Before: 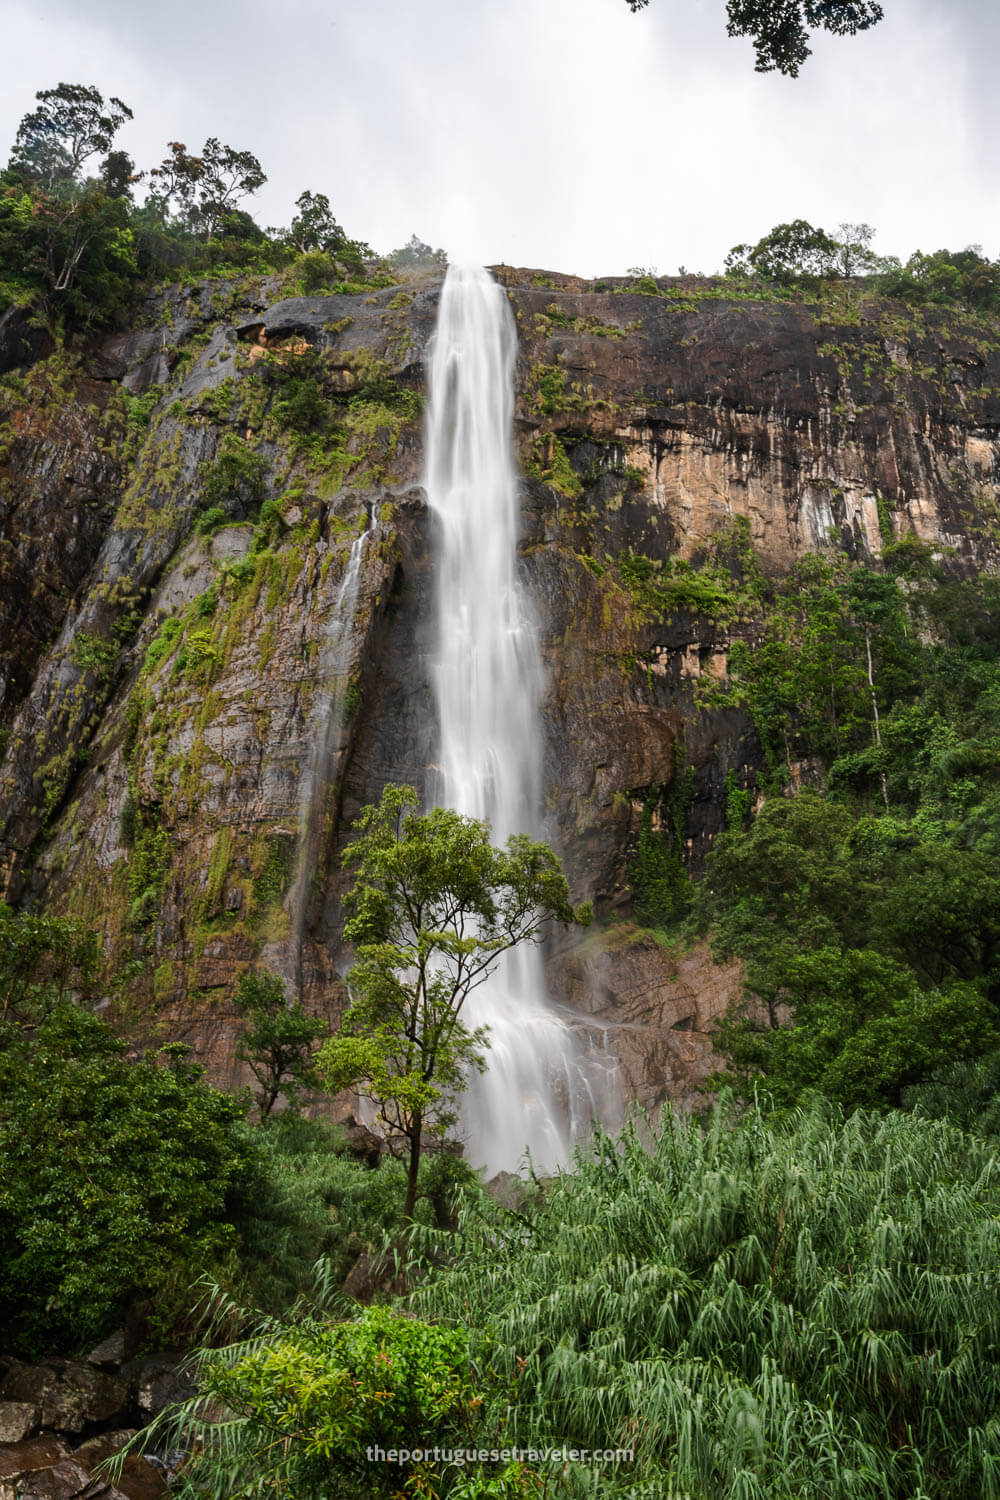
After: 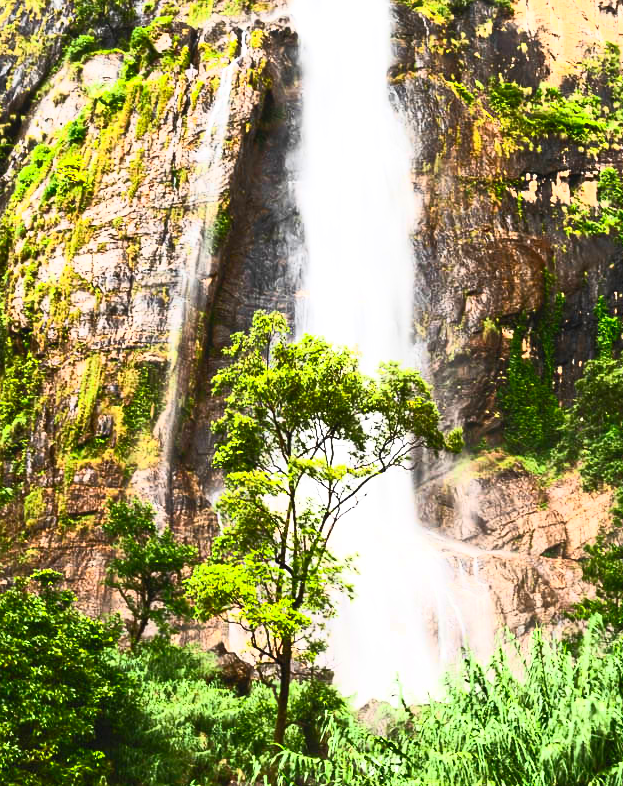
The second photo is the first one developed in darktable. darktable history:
contrast brightness saturation: contrast 0.82, brightness 0.593, saturation 0.605
exposure: black level correction 0, exposure 0.693 EV, compensate highlight preservation false
crop: left 13.002%, top 31.539%, right 24.634%, bottom 16.042%
